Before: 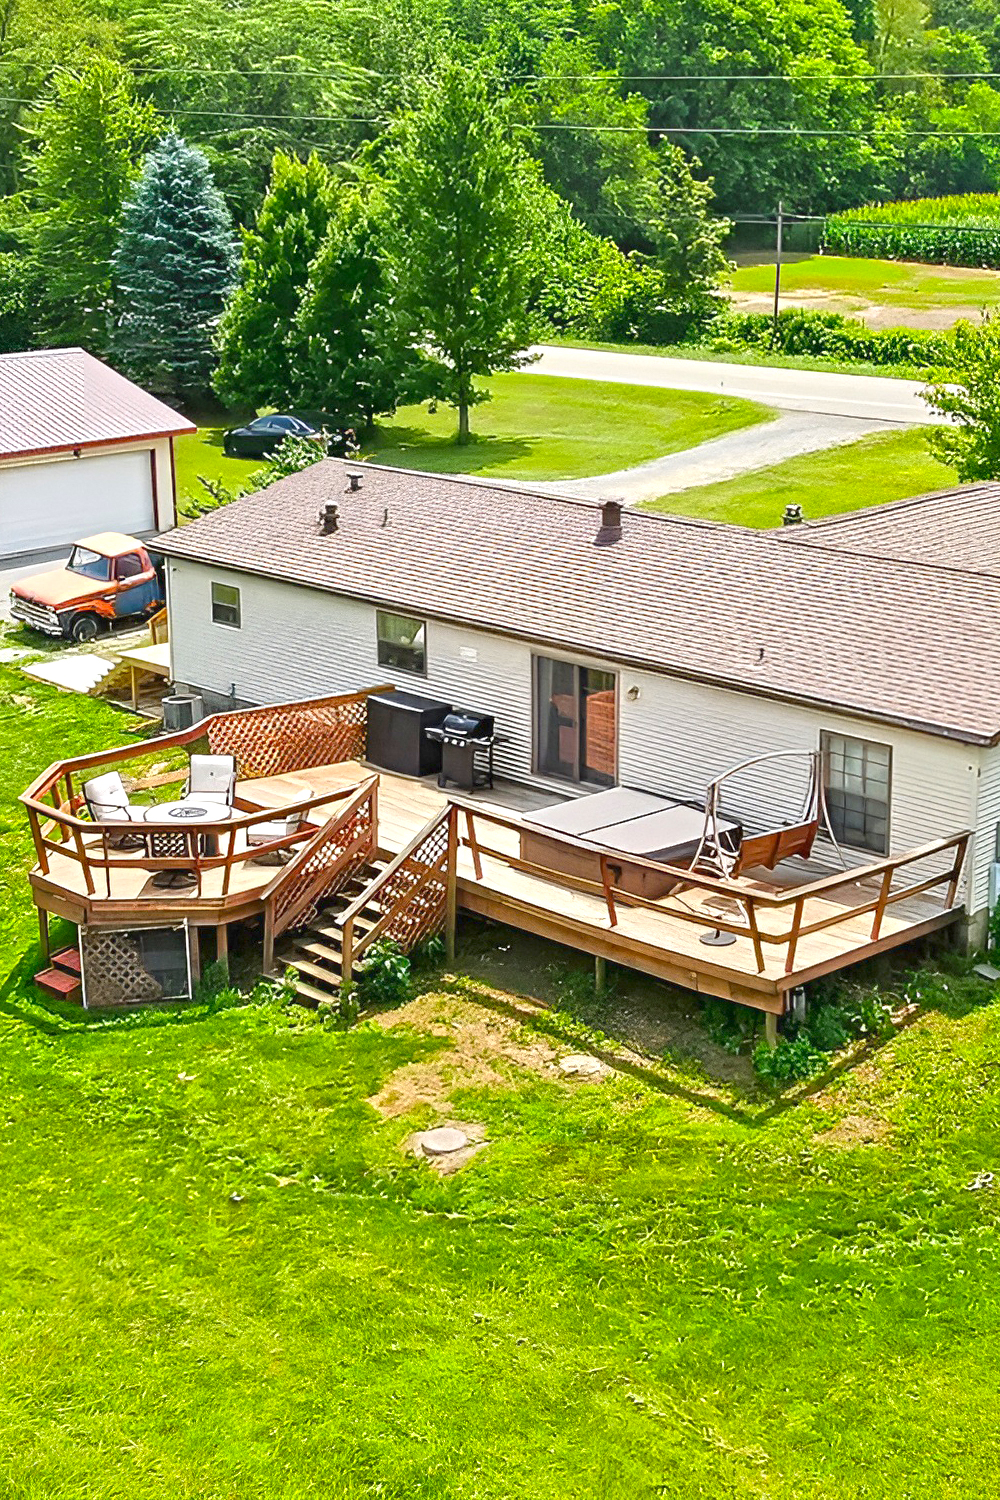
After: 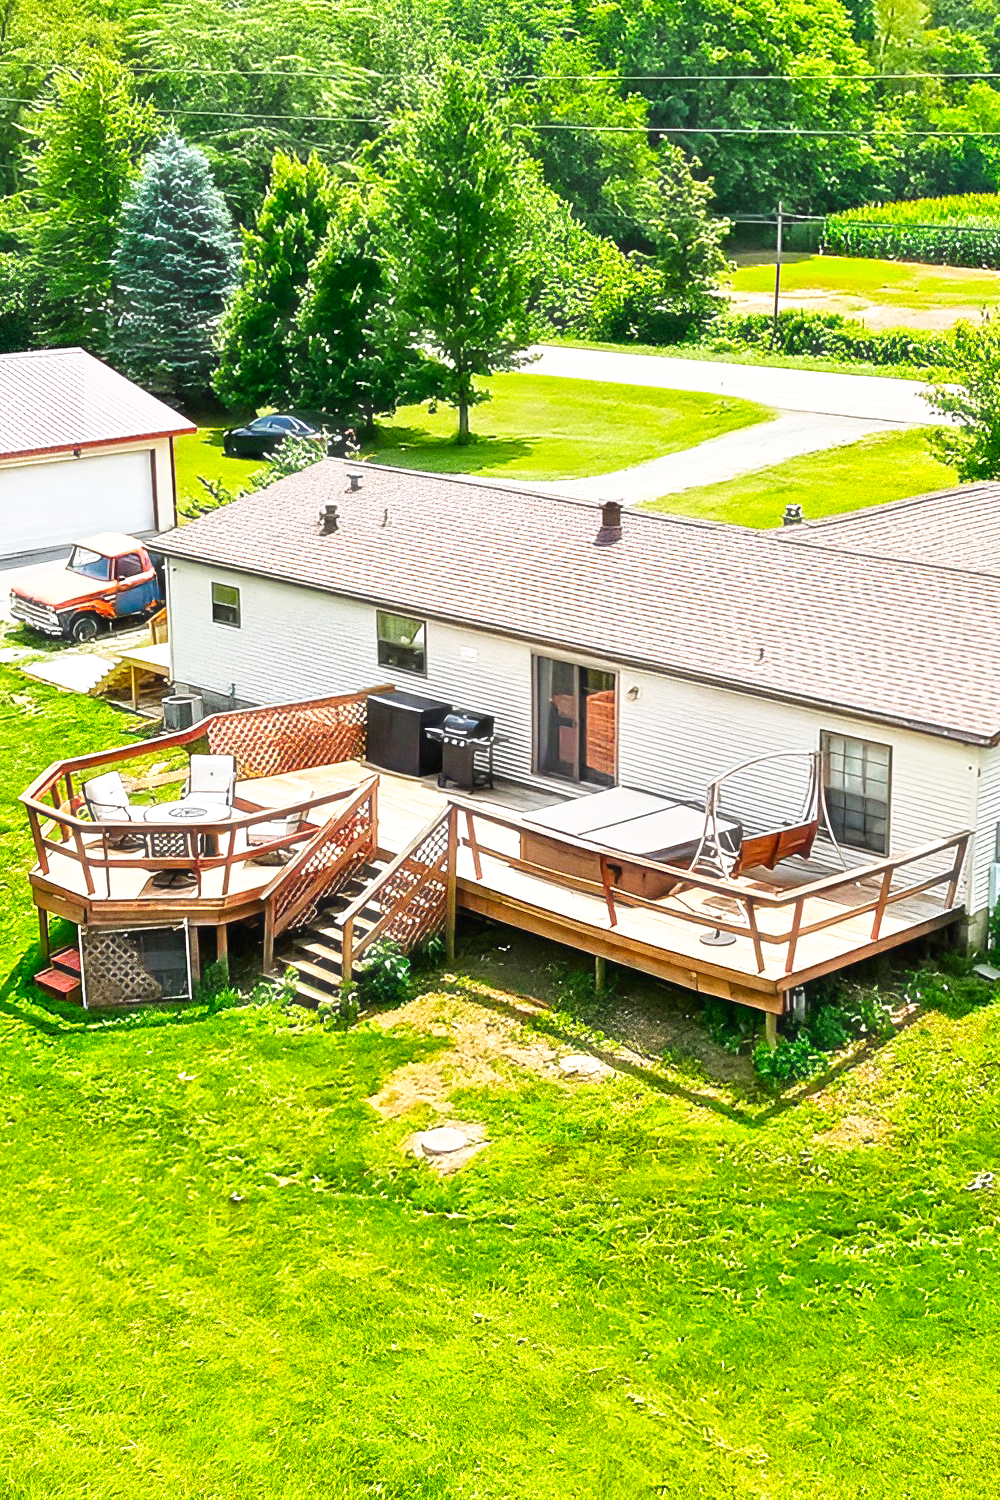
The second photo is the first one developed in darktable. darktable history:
haze removal: strength -0.1, adaptive false
tone curve: curves: ch0 [(0, 0) (0.003, 0.016) (0.011, 0.016) (0.025, 0.016) (0.044, 0.017) (0.069, 0.026) (0.1, 0.044) (0.136, 0.074) (0.177, 0.121) (0.224, 0.183) (0.277, 0.248) (0.335, 0.326) (0.399, 0.413) (0.468, 0.511) (0.543, 0.612) (0.623, 0.717) (0.709, 0.818) (0.801, 0.911) (0.898, 0.979) (1, 1)], preserve colors none
